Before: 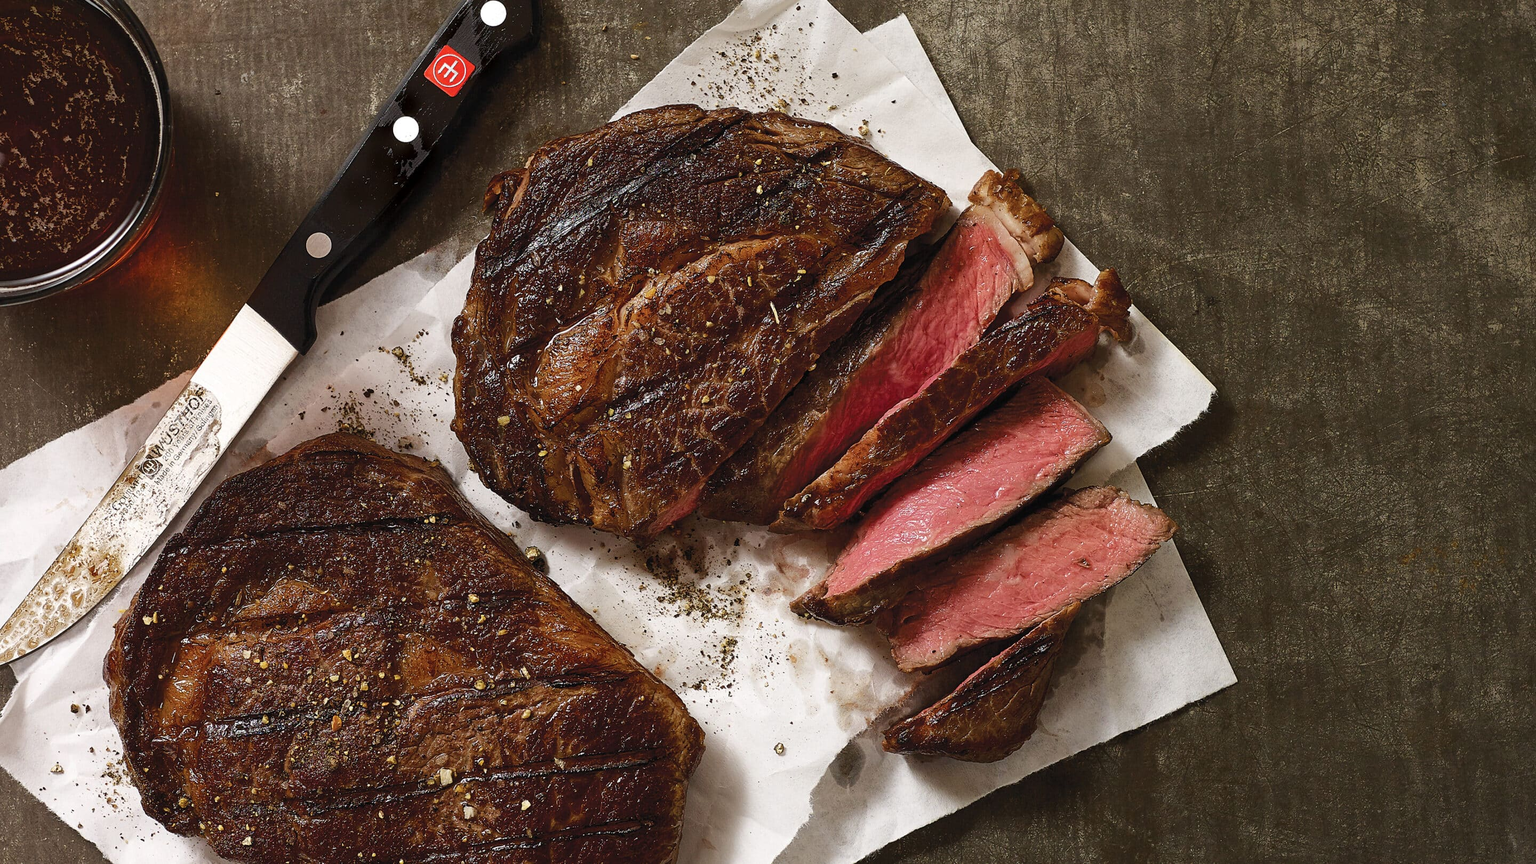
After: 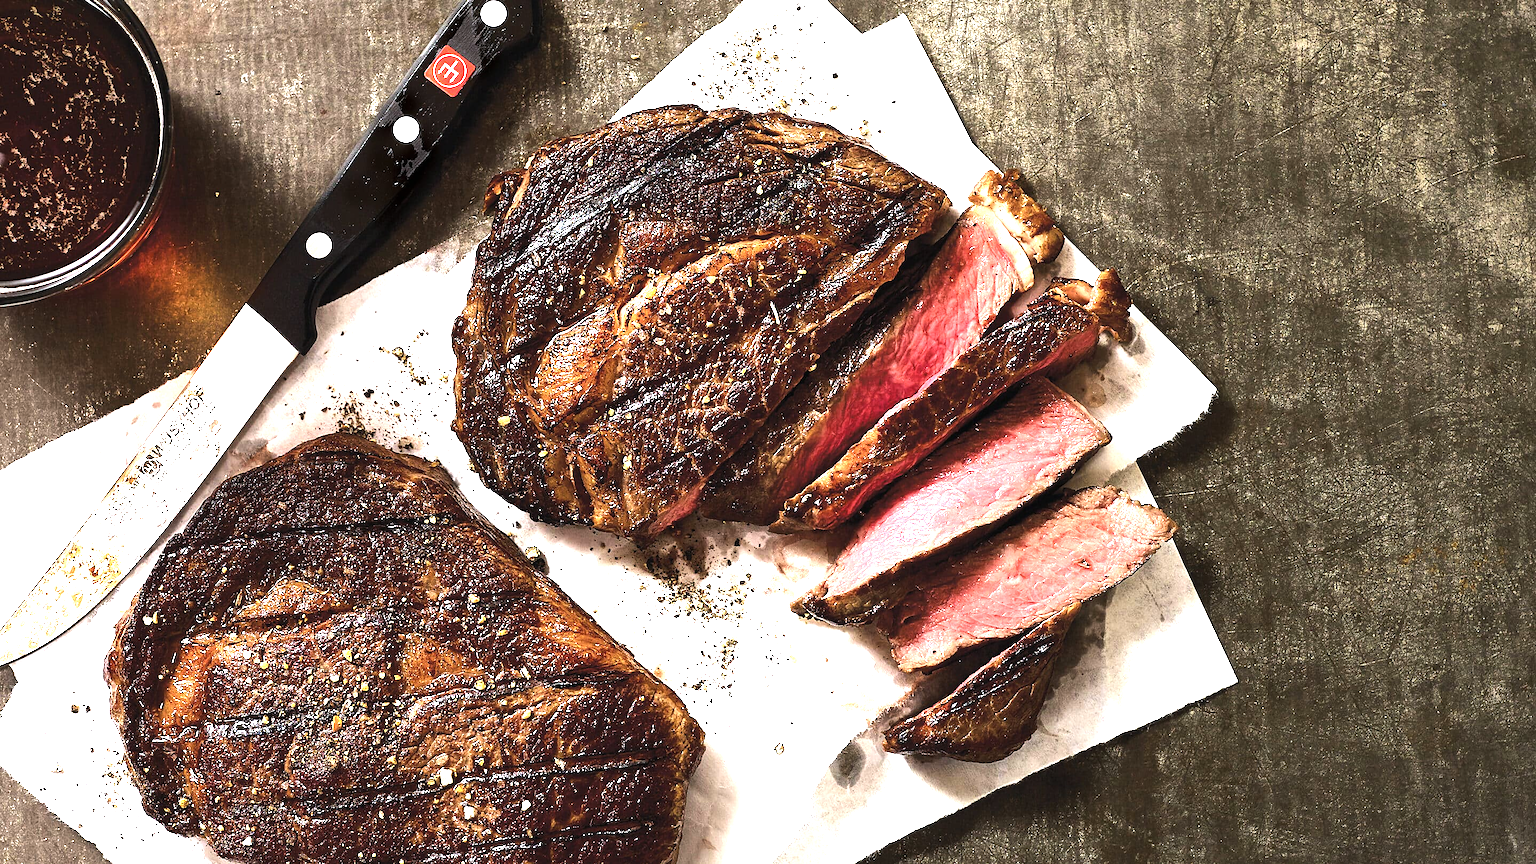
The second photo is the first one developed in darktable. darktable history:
white balance: red 0.98, blue 1.034
tone equalizer: -8 EV -1.08 EV, -7 EV -1.01 EV, -6 EV -0.867 EV, -5 EV -0.578 EV, -3 EV 0.578 EV, -2 EV 0.867 EV, -1 EV 1.01 EV, +0 EV 1.08 EV, edges refinement/feathering 500, mask exposure compensation -1.57 EV, preserve details no
exposure: black level correction 0, exposure 1.2 EV, compensate highlight preservation false
